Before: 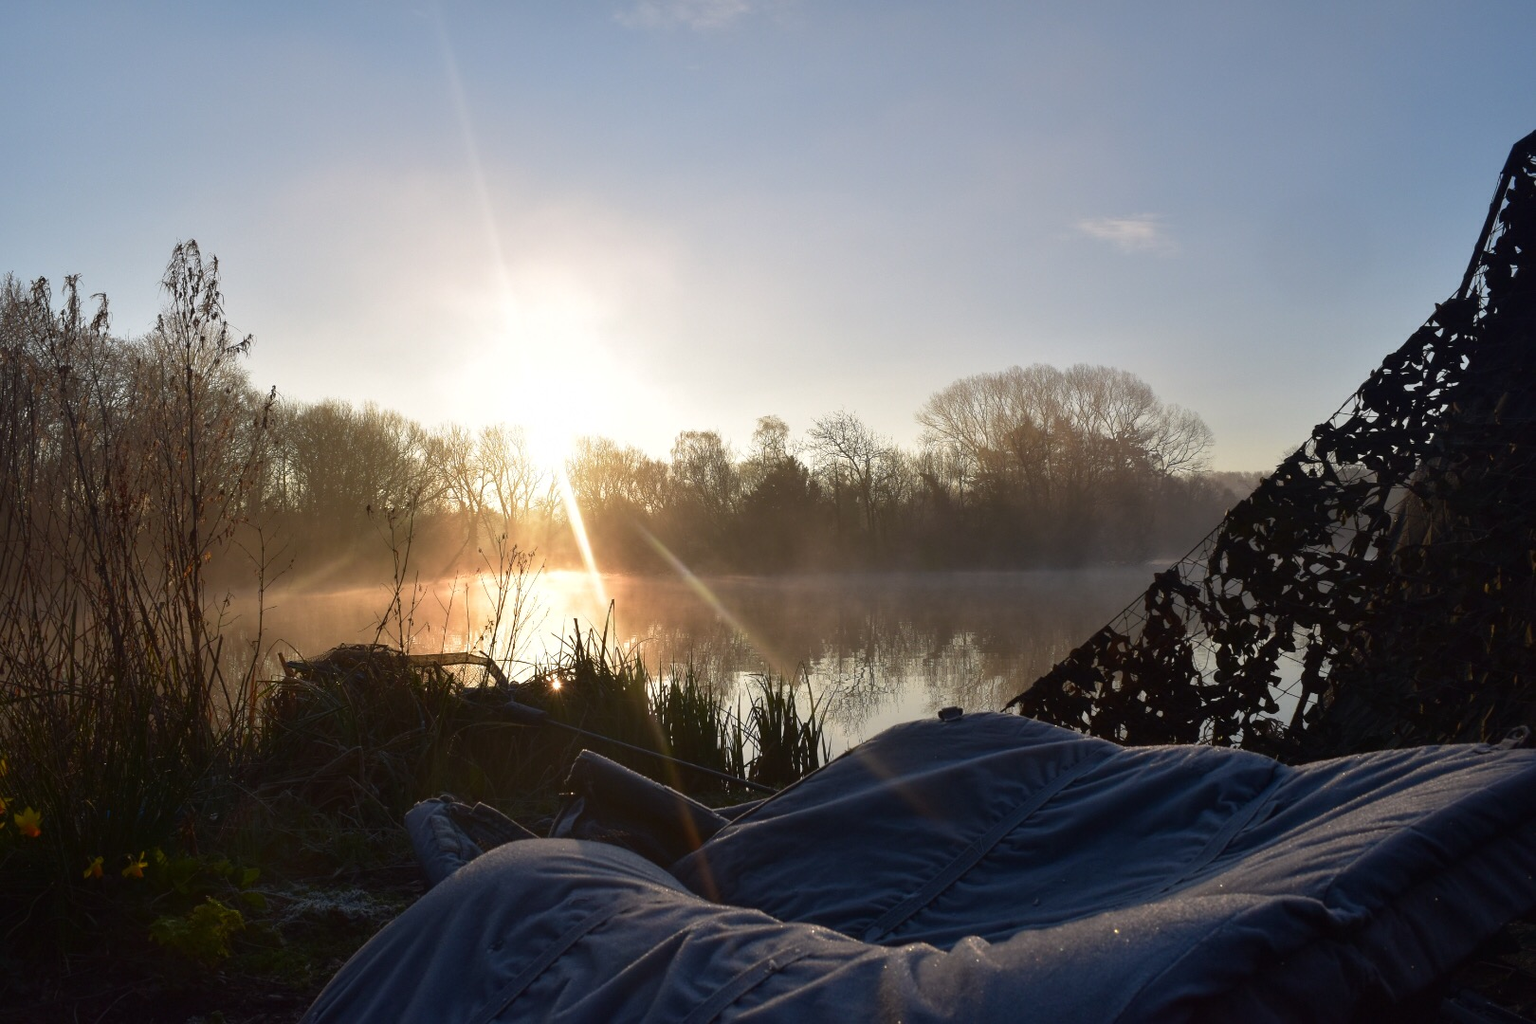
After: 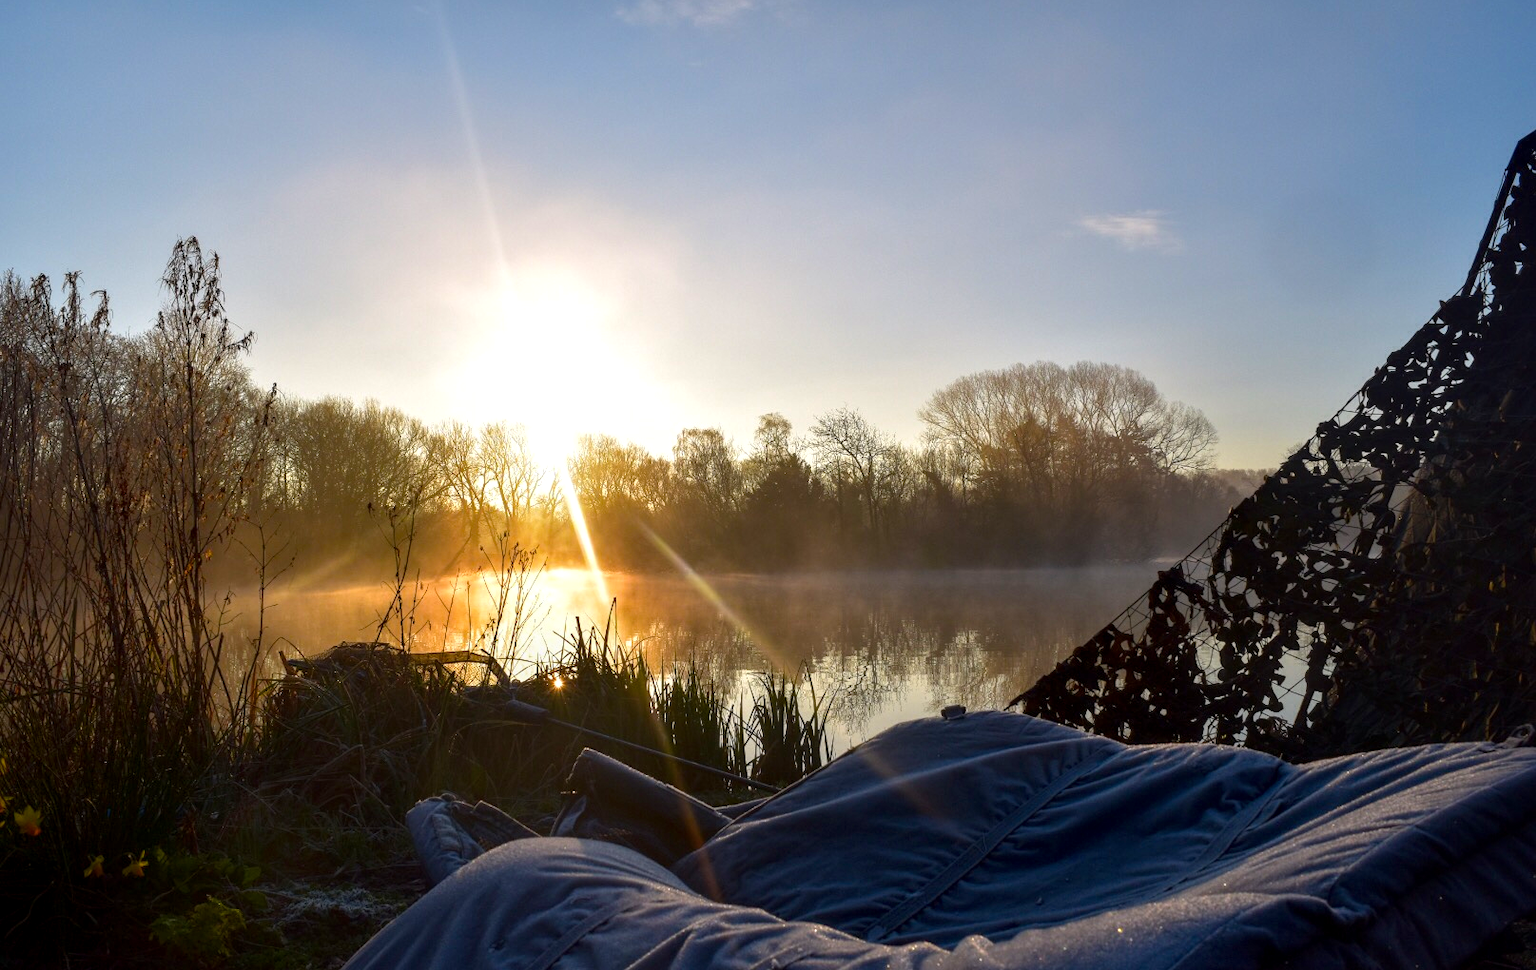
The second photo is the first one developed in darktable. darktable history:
color balance rgb: linear chroma grading › global chroma 15%, perceptual saturation grading › global saturation 30%
crop: top 0.448%, right 0.264%, bottom 5.045%
local contrast: highlights 61%, detail 143%, midtone range 0.428
